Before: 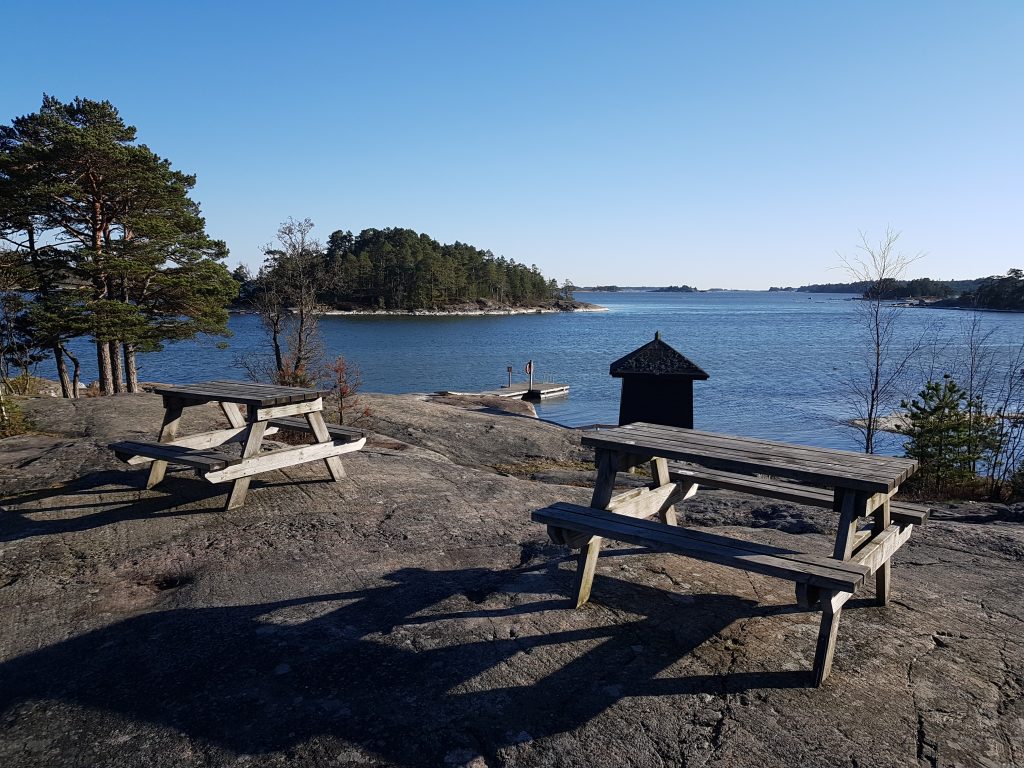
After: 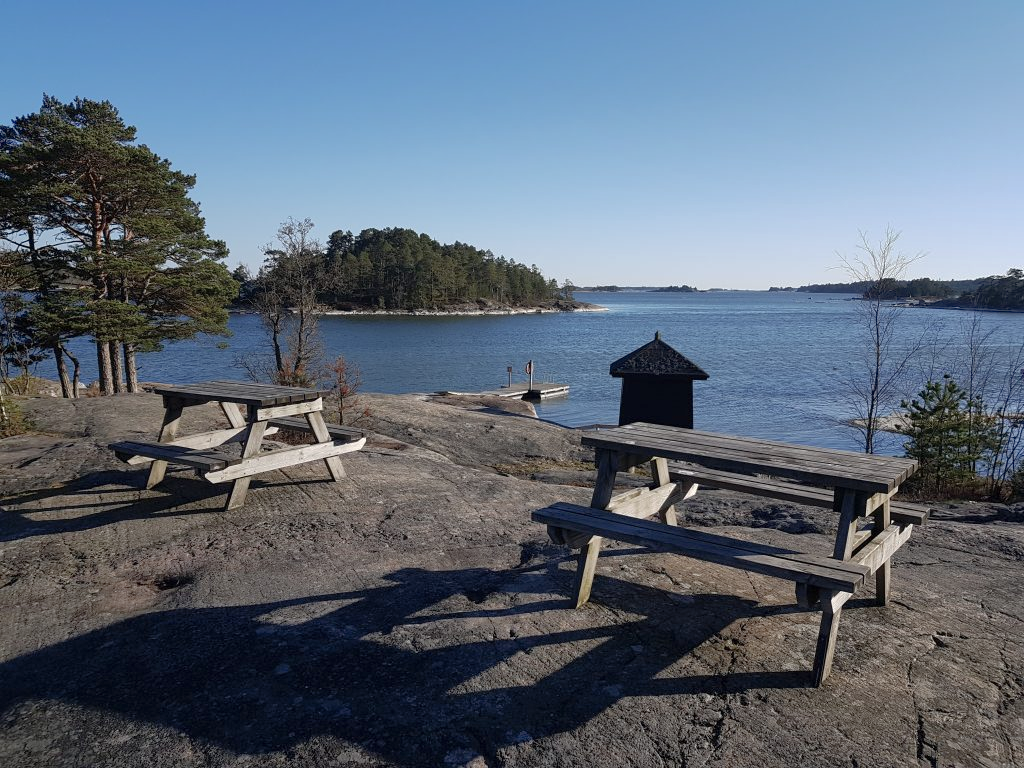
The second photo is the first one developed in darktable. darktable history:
contrast brightness saturation: saturation -0.155
shadows and highlights: on, module defaults
